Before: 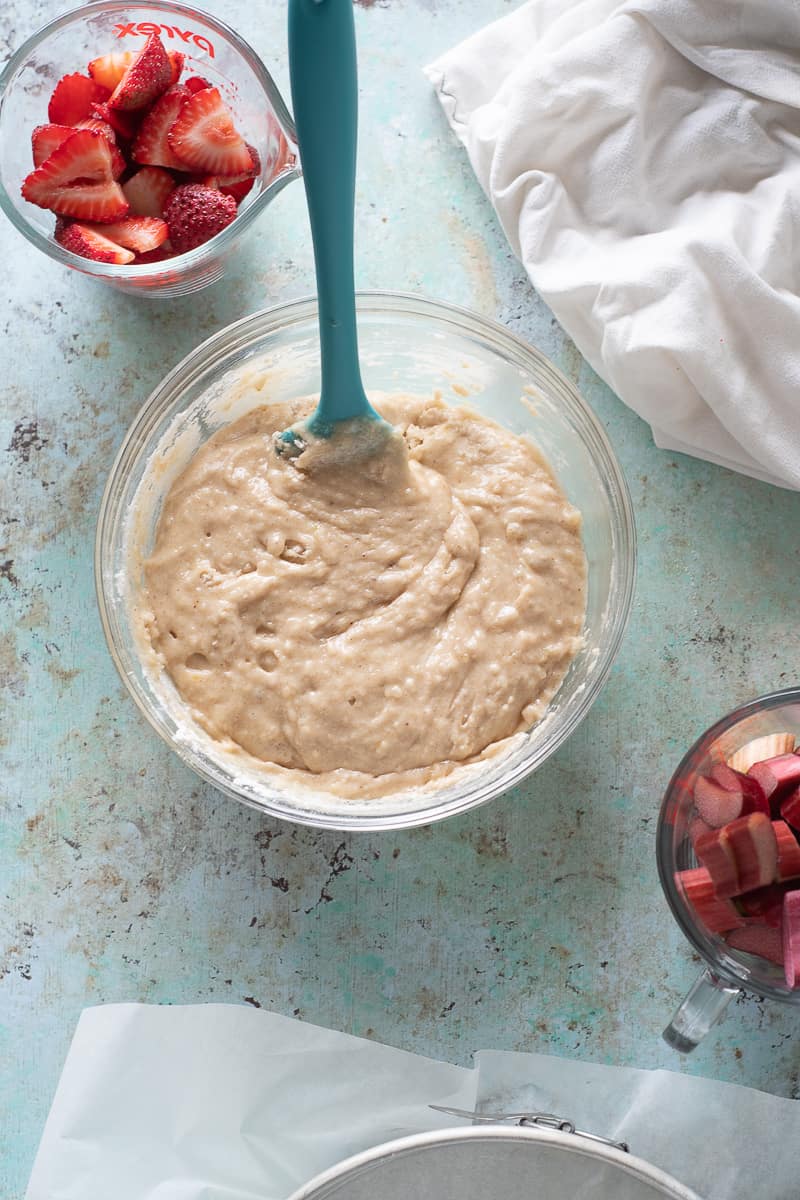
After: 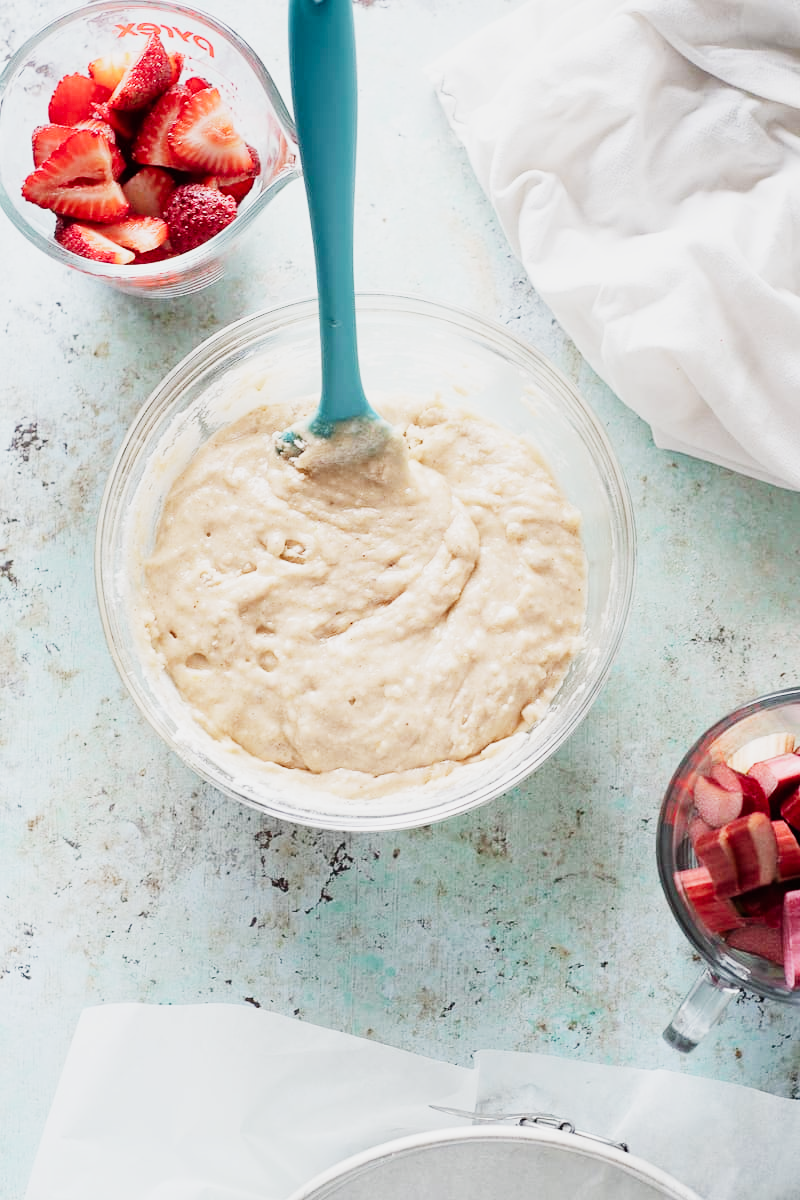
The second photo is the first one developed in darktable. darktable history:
sigmoid: contrast 1.7, skew -0.2, preserve hue 0%, red attenuation 0.1, red rotation 0.035, green attenuation 0.1, green rotation -0.017, blue attenuation 0.15, blue rotation -0.052, base primaries Rec2020
exposure: black level correction -0.001, exposure 0.9 EV, compensate exposure bias true, compensate highlight preservation false
